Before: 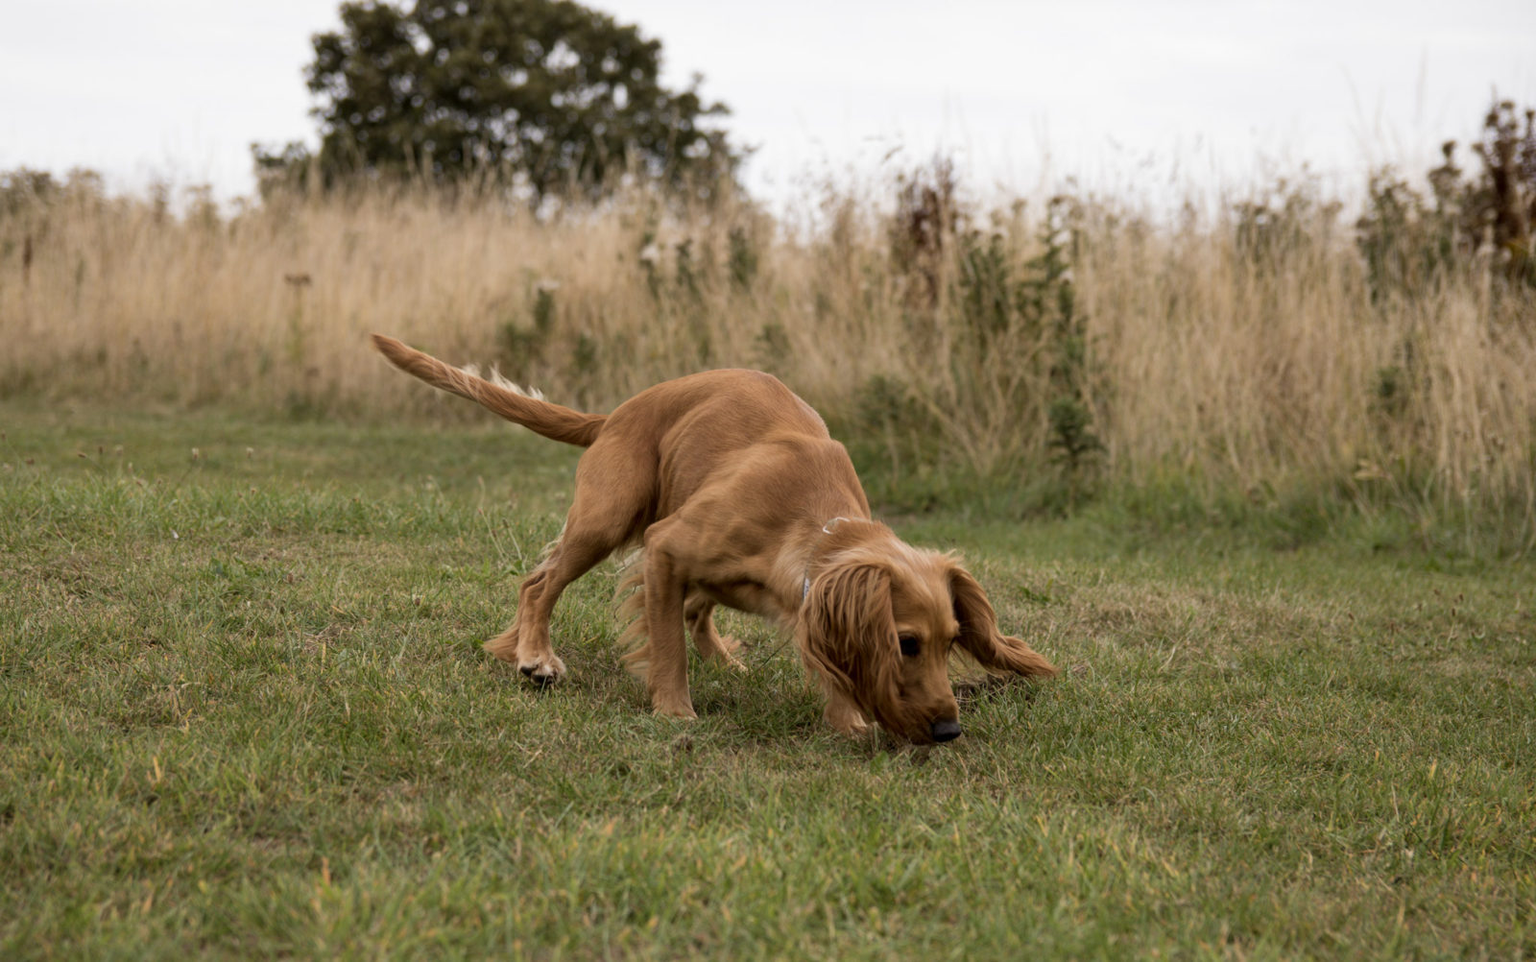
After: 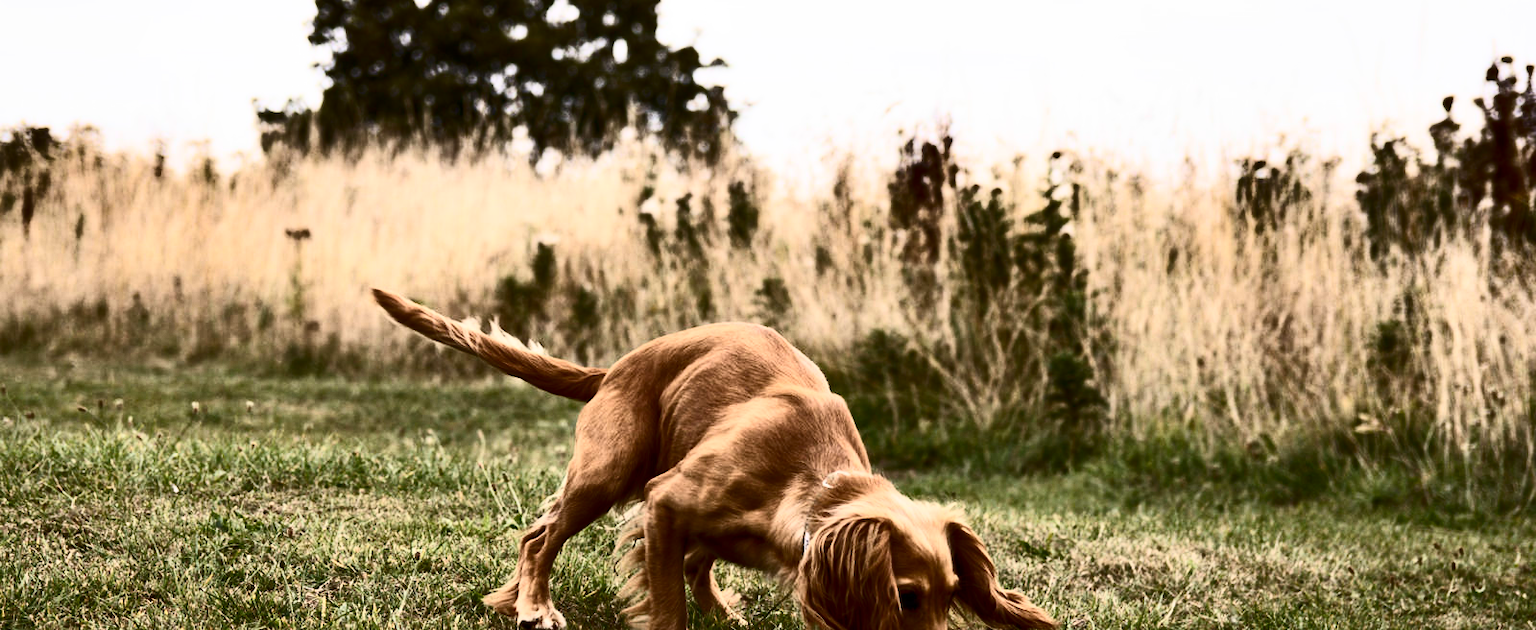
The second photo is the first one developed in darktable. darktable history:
contrast brightness saturation: contrast 0.93, brightness 0.2
shadows and highlights: radius 108.52, shadows 40.68, highlights -72.88, low approximation 0.01, soften with gaussian
crop and rotate: top 4.848%, bottom 29.503%
